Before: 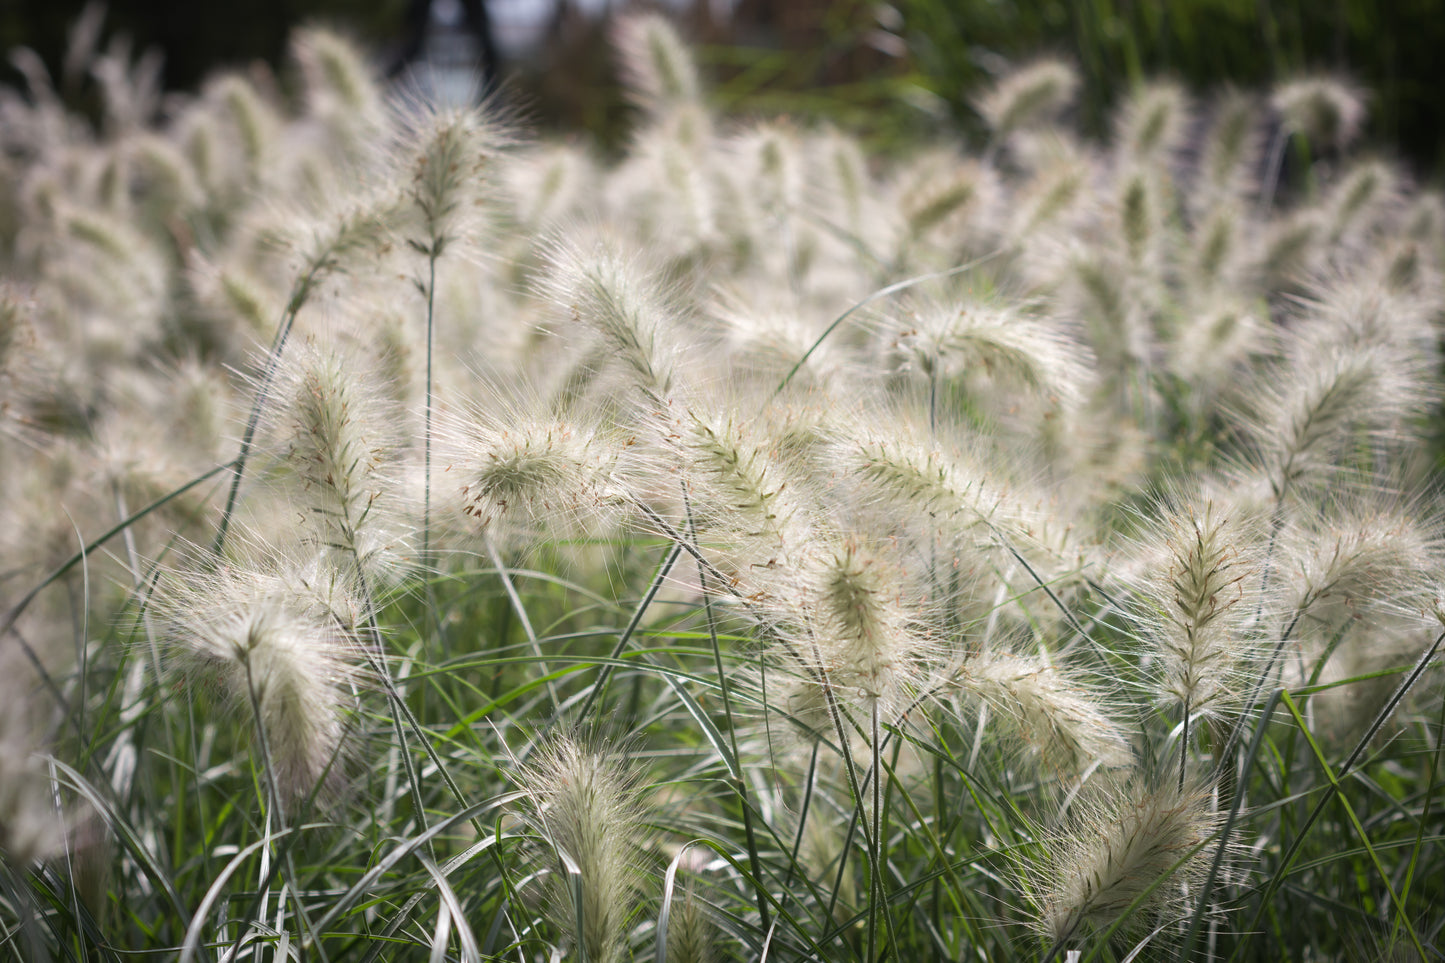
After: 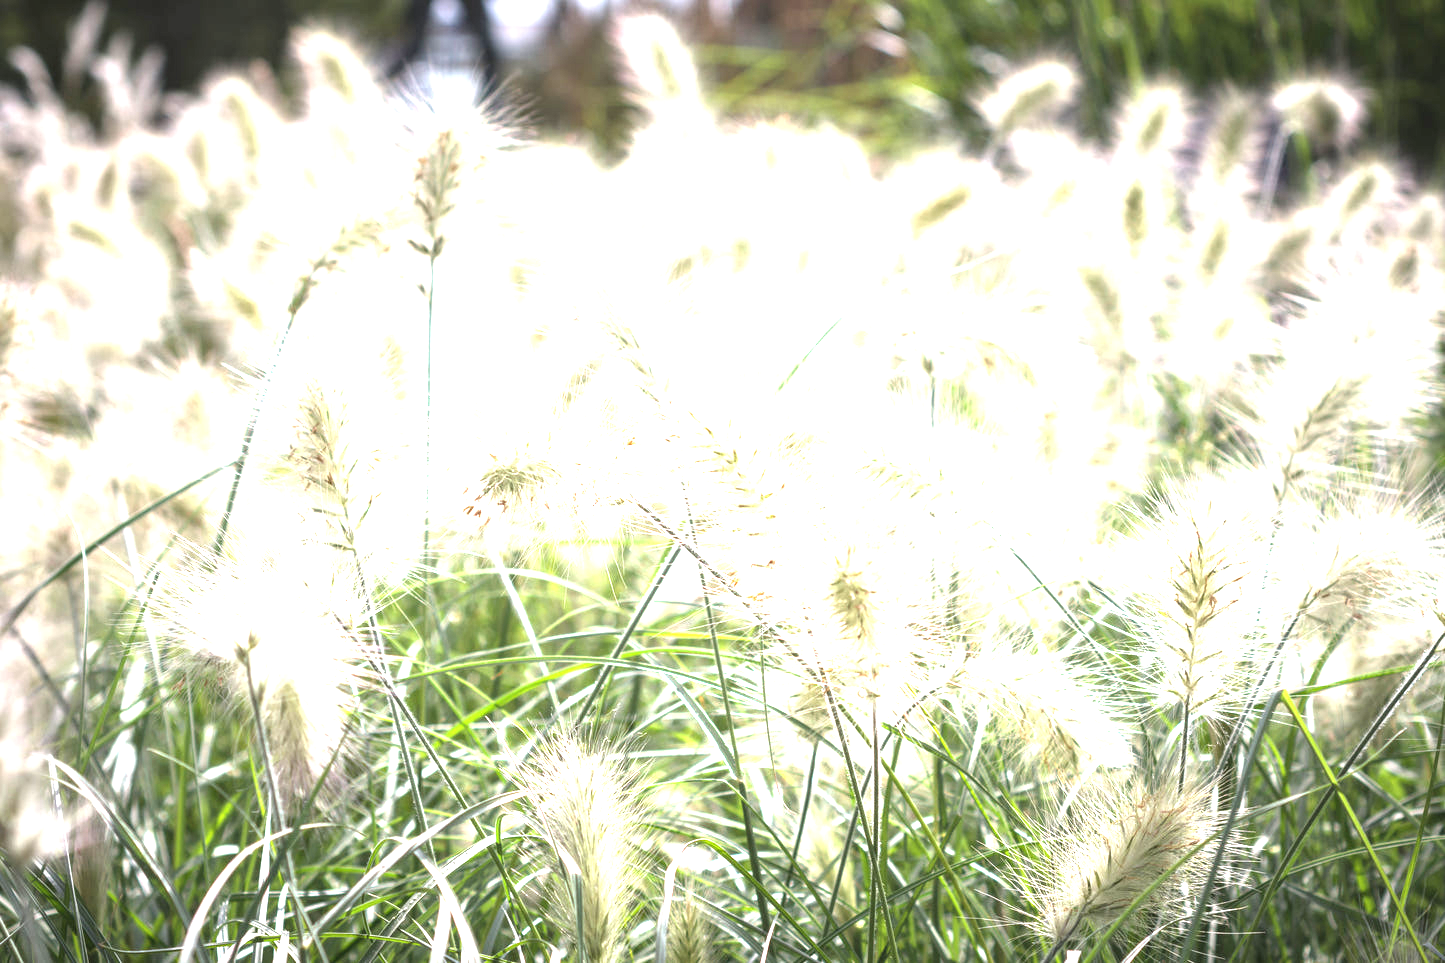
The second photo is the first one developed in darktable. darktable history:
exposure: black level correction 0, exposure 1.936 EV, compensate highlight preservation false
local contrast: on, module defaults
